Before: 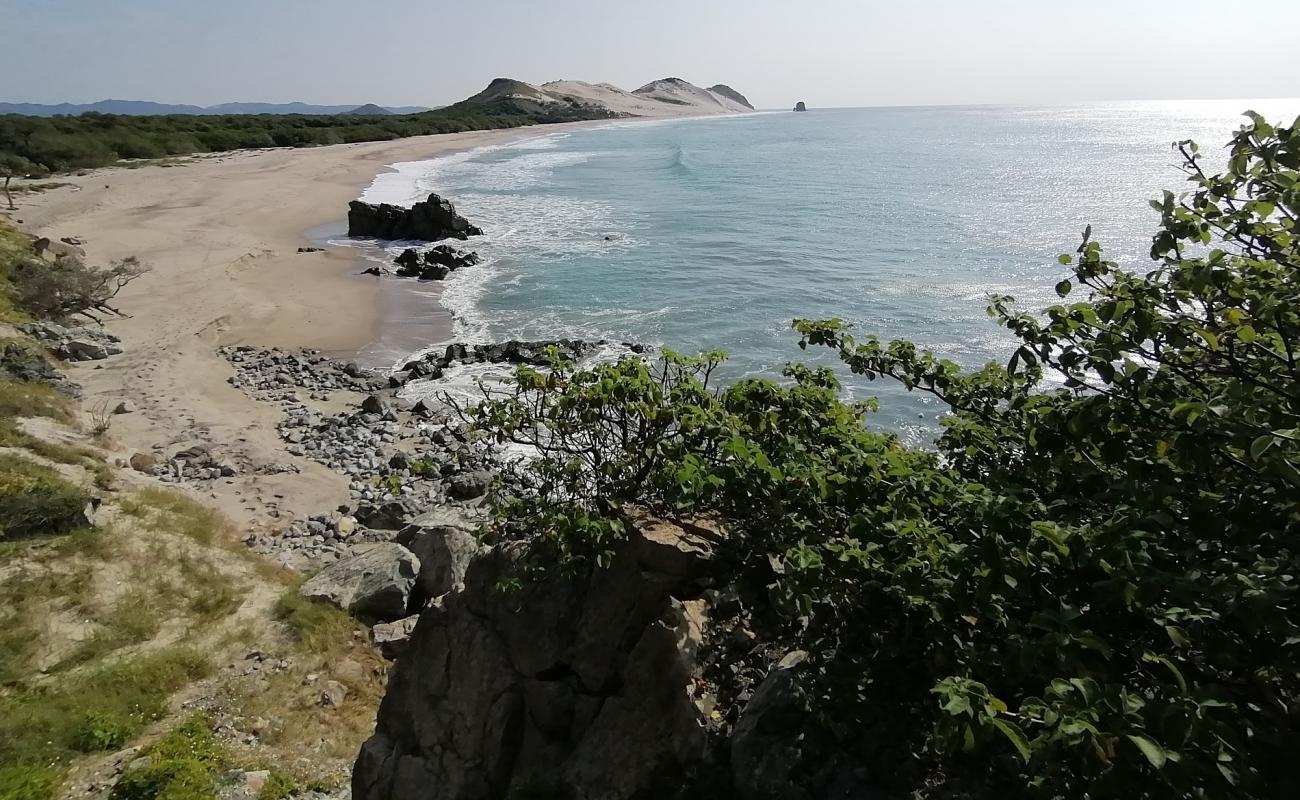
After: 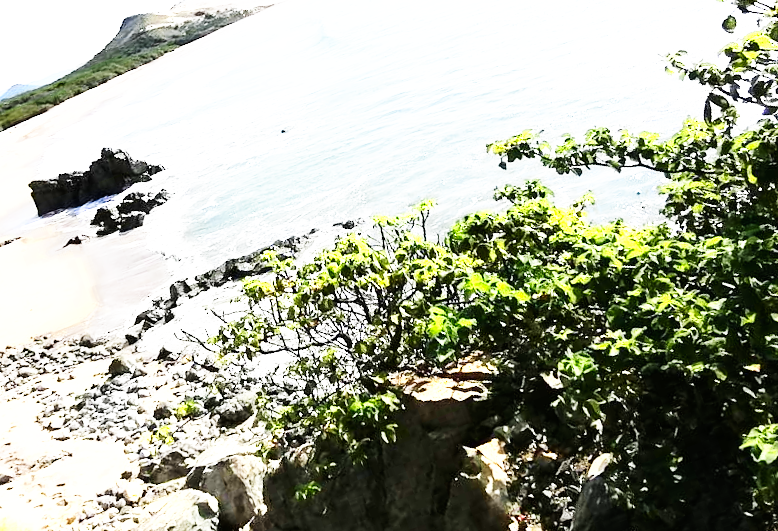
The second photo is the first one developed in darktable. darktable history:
crop and rotate: angle 19.7°, left 6.723%, right 4.091%, bottom 1.065%
color zones: curves: ch0 [(0, 0.485) (0.178, 0.476) (0.261, 0.623) (0.411, 0.403) (0.708, 0.603) (0.934, 0.412)]; ch1 [(0.003, 0.485) (0.149, 0.496) (0.229, 0.584) (0.326, 0.551) (0.484, 0.262) (0.757, 0.643)]
exposure: exposure 1.273 EV, compensate exposure bias true, compensate highlight preservation false
base curve: curves: ch0 [(0, 0) (0.007, 0.004) (0.027, 0.03) (0.046, 0.07) (0.207, 0.54) (0.442, 0.872) (0.673, 0.972) (1, 1)], preserve colors none
